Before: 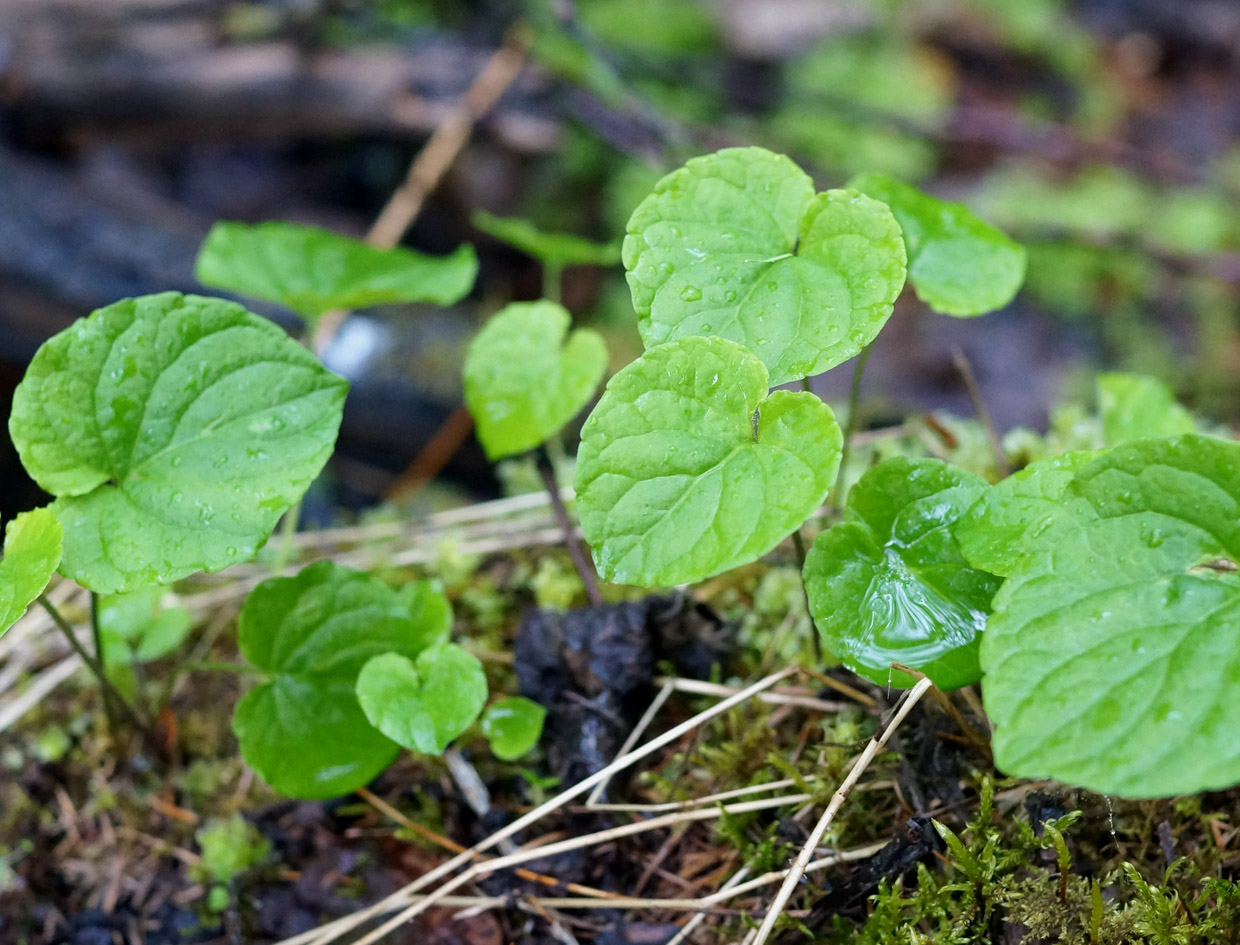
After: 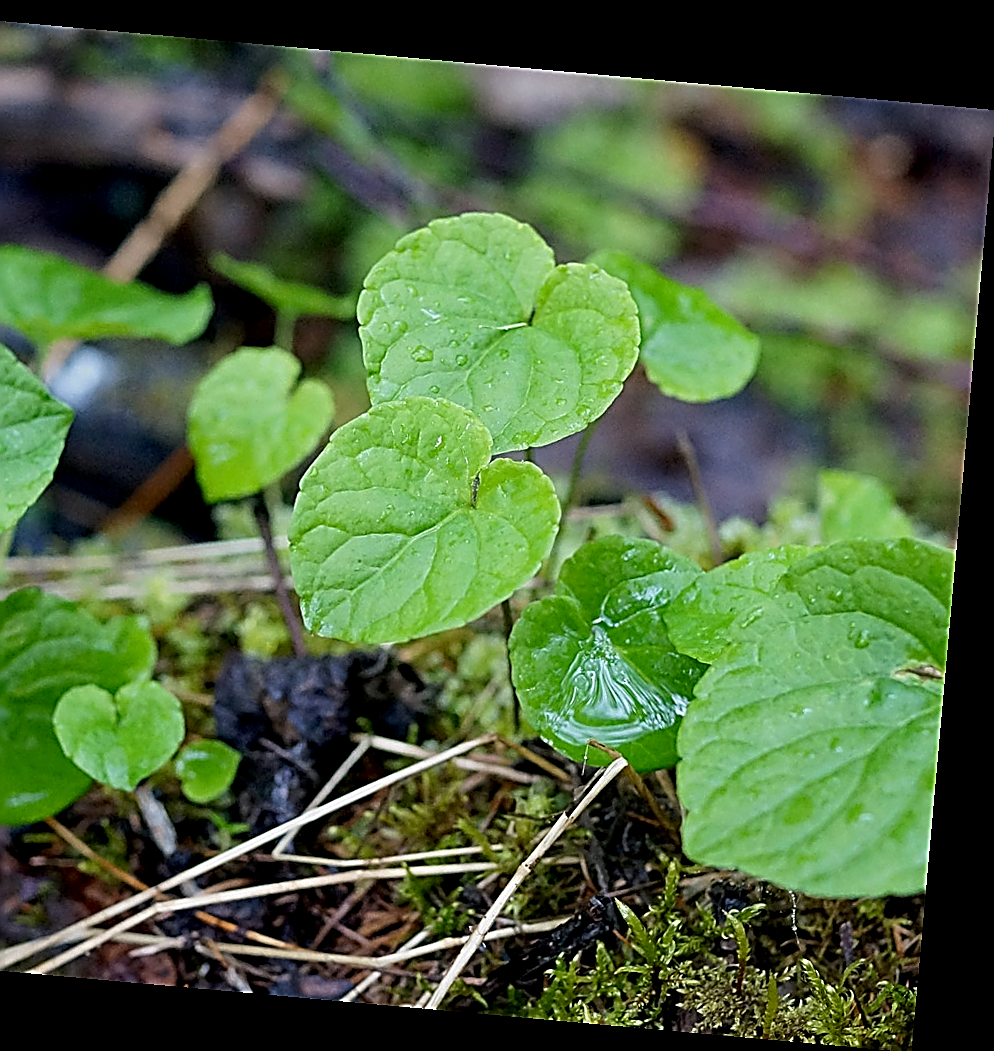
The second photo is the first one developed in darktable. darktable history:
exposure: black level correction 0.006, exposure -0.226 EV, compensate highlight preservation false
crop and rotate: left 24.6%
rotate and perspective: rotation 5.12°, automatic cropping off
sharpen: amount 2
